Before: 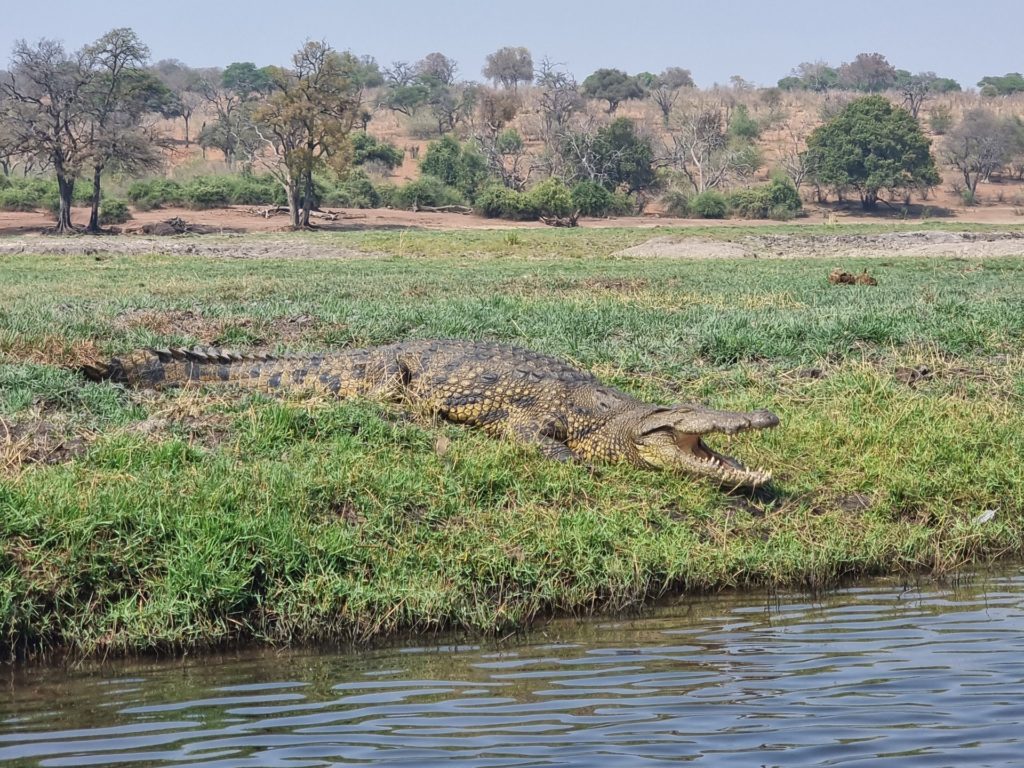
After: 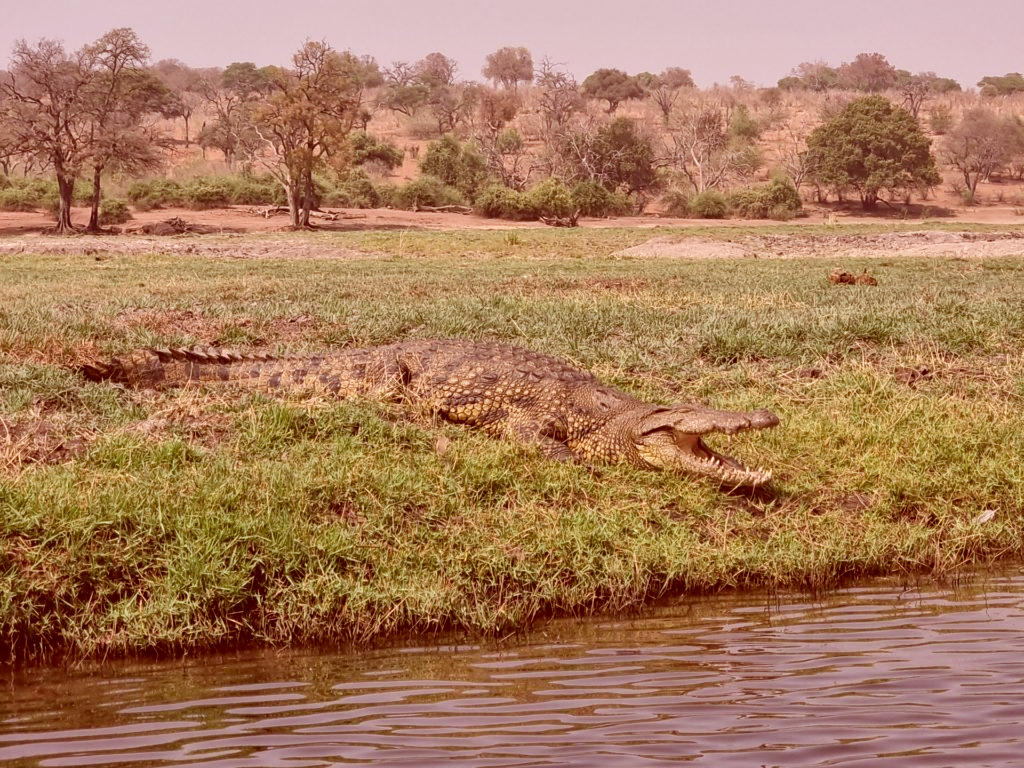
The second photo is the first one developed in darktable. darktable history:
color correction: highlights a* 9.49, highlights b* 8.67, shadows a* 39.85, shadows b* 39.41, saturation 0.821
